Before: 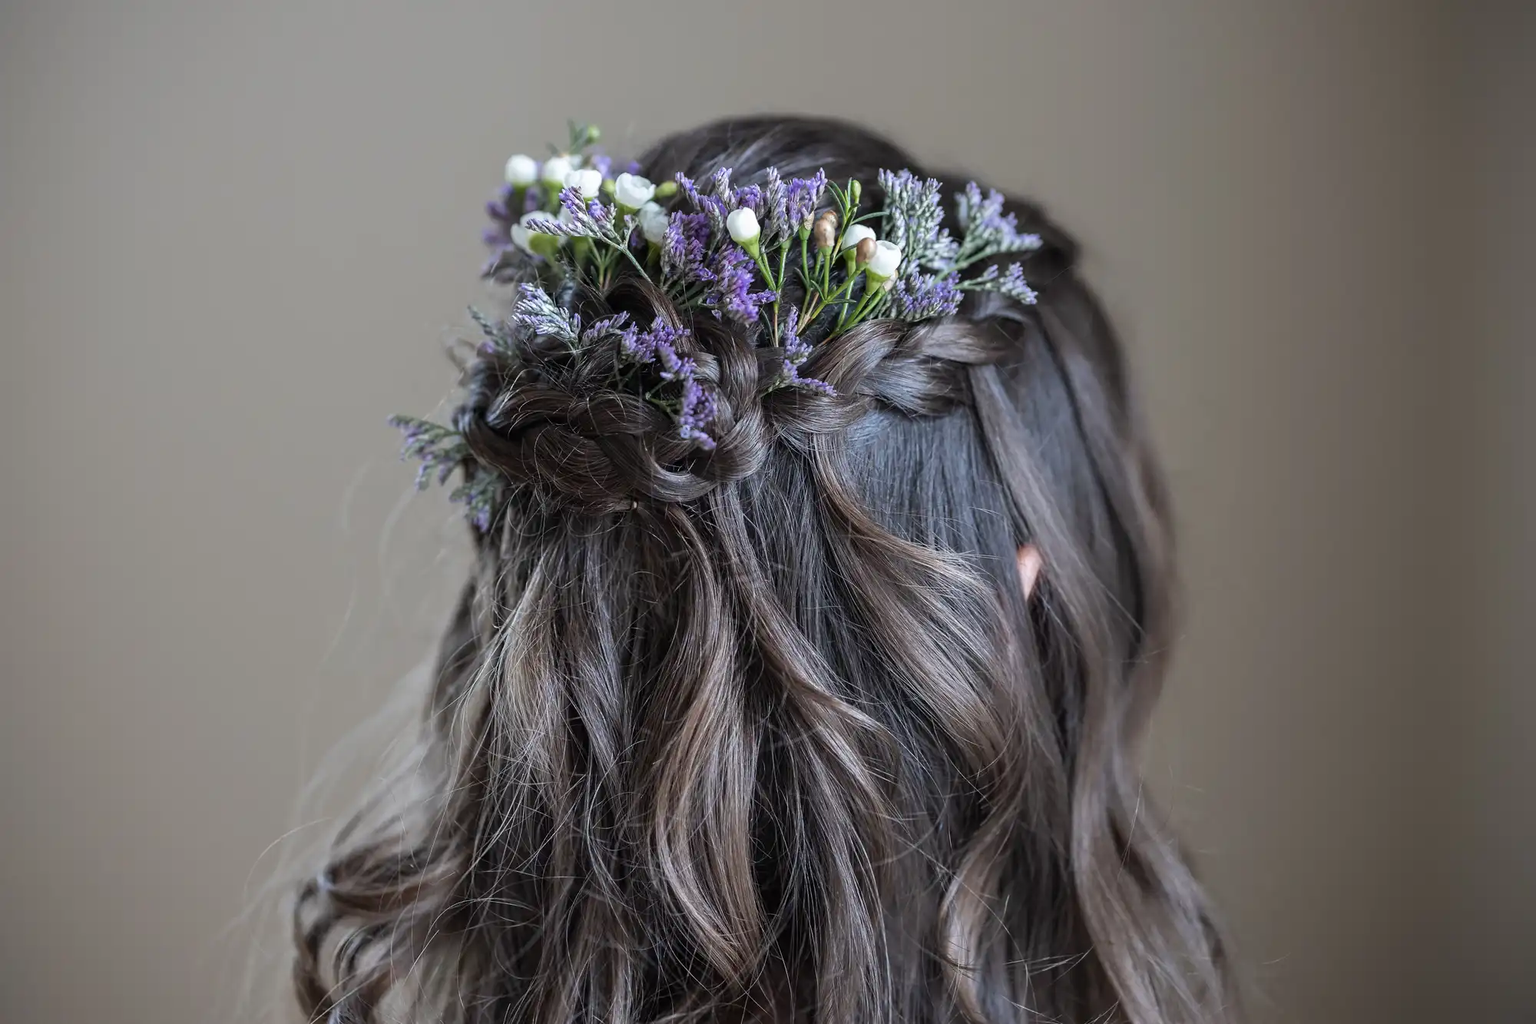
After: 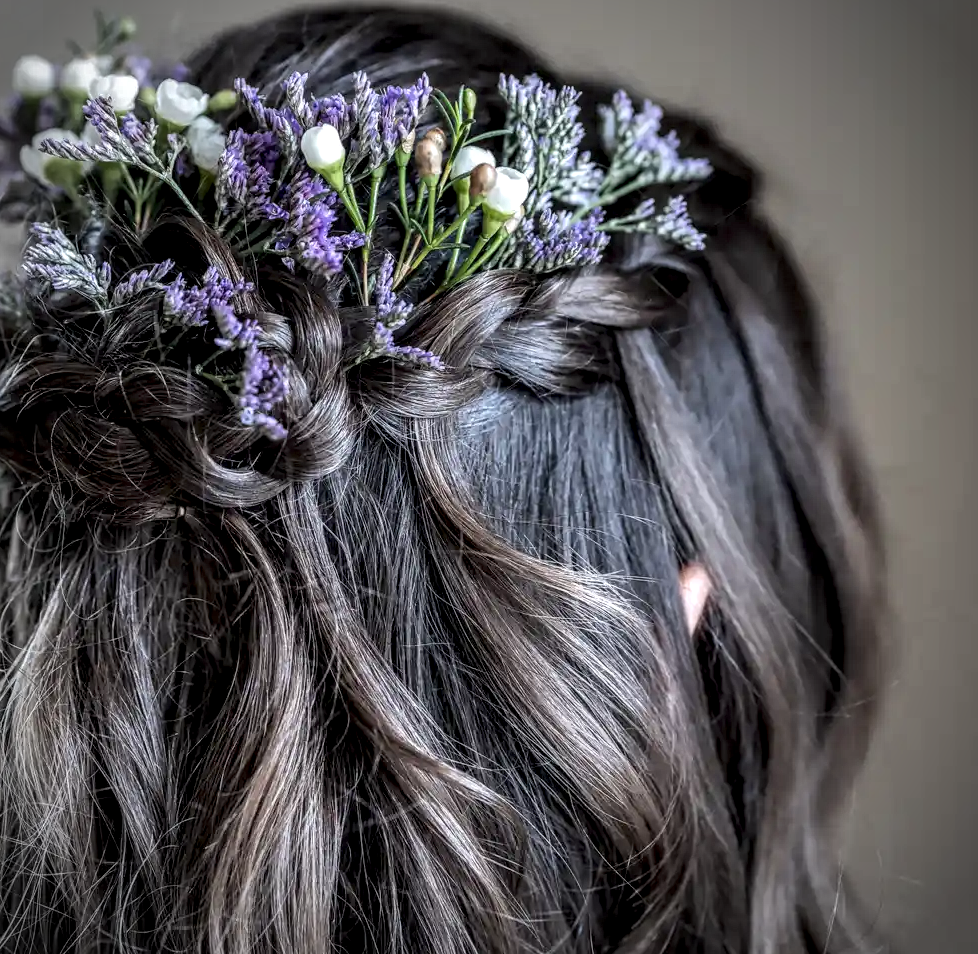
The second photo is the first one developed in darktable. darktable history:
vignetting: brightness -0.575
crop: left 32.28%, top 10.991%, right 18.772%, bottom 17.4%
shadows and highlights: shadows 29.82
local contrast: highlights 18%, detail 186%
